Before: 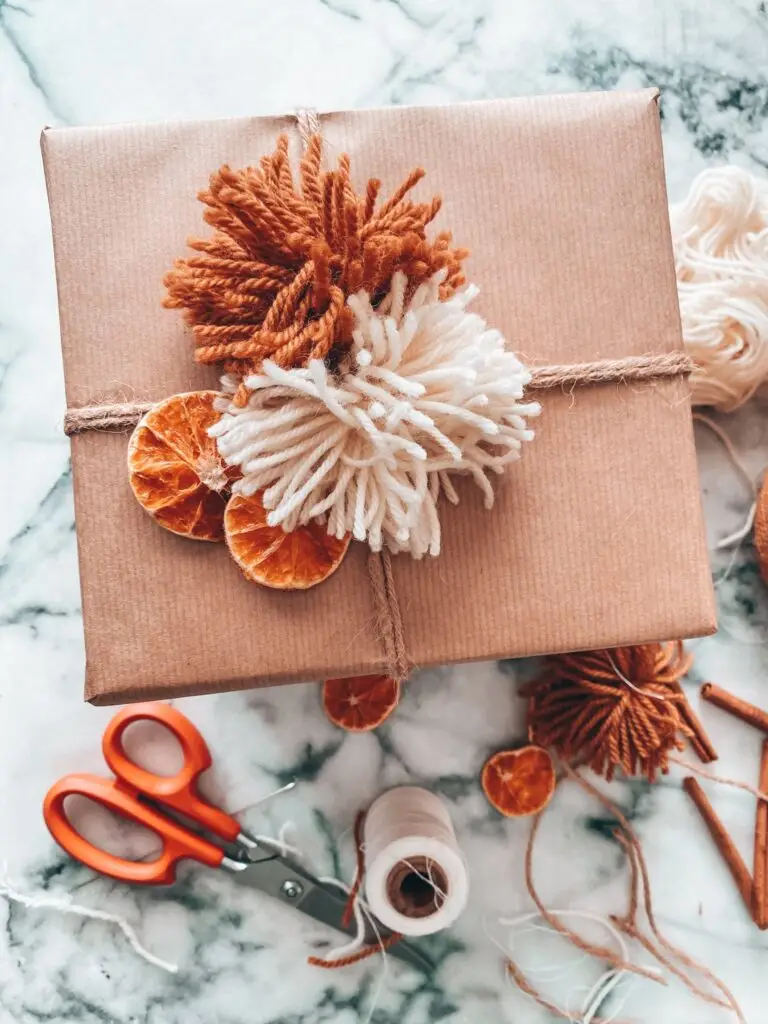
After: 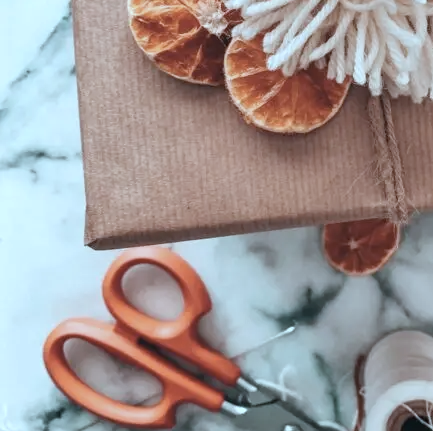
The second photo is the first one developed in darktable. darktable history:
contrast equalizer: y [[0.5 ×6], [0.5 ×6], [0.5, 0.5, 0.501, 0.545, 0.707, 0.863], [0 ×6], [0 ×6]]
crop: top 44.62%, right 43.568%, bottom 13.199%
color correction: highlights a* -12.26, highlights b* -18.01, saturation 0.702
